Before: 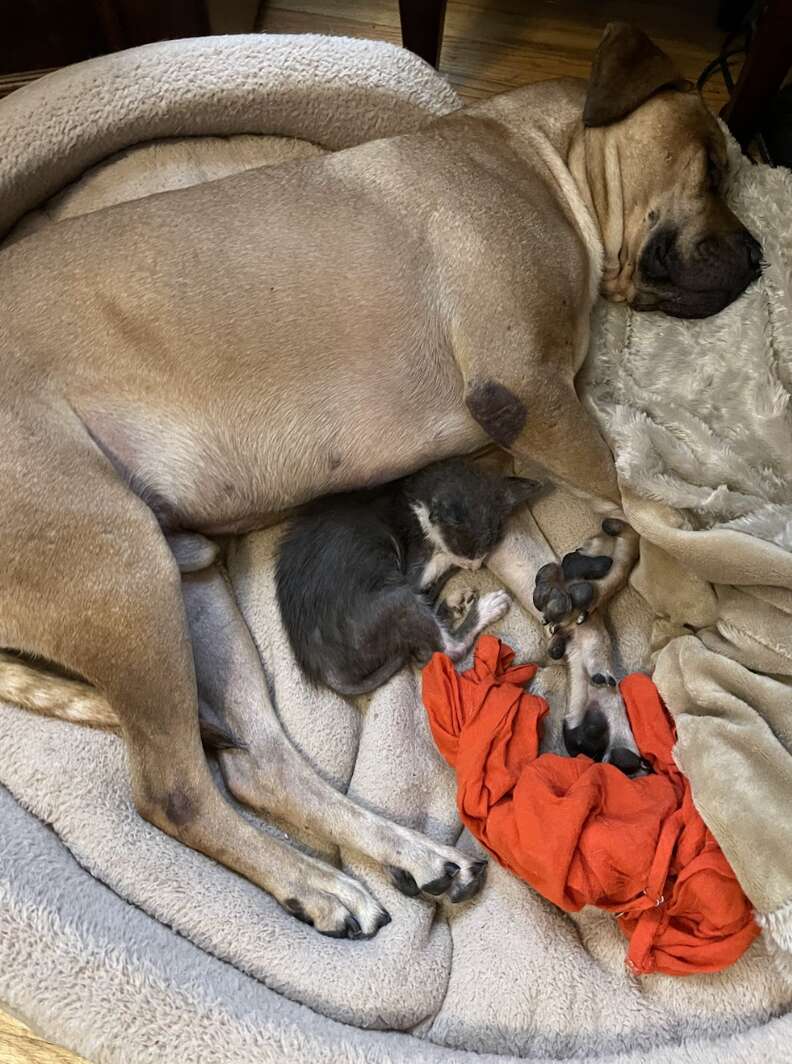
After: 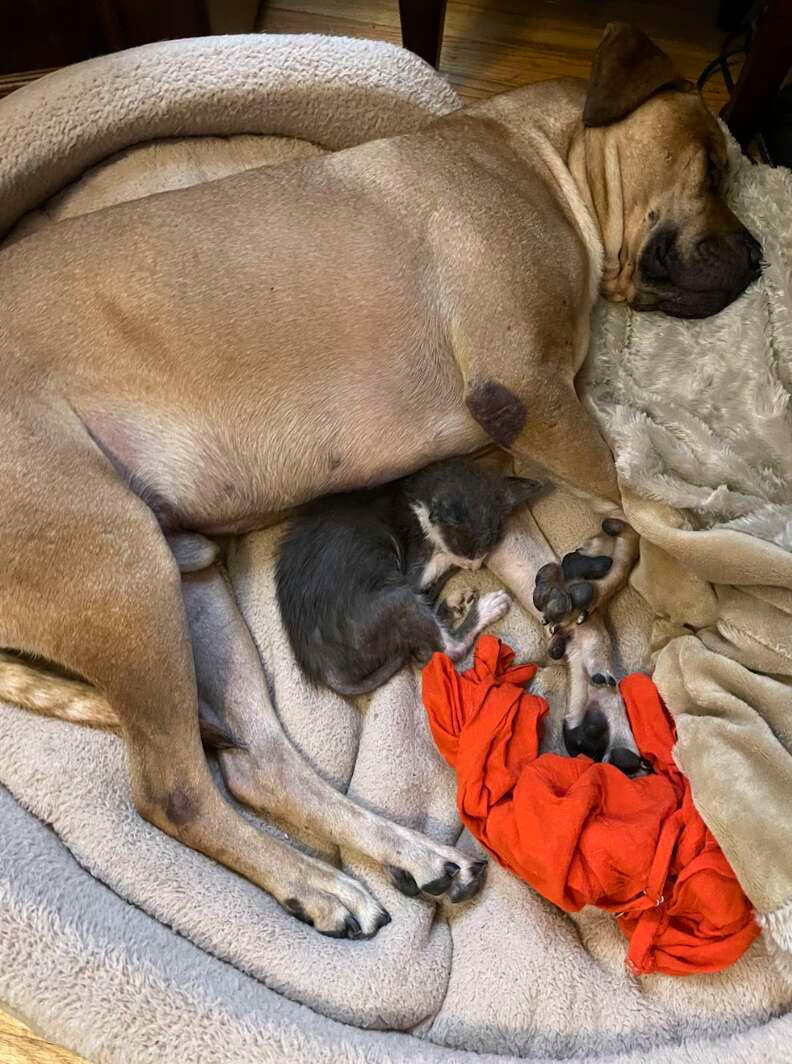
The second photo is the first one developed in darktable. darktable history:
color balance rgb: highlights gain › chroma 0.24%, highlights gain › hue 332.23°, perceptual saturation grading › global saturation 0.321%, global vibrance 20%
